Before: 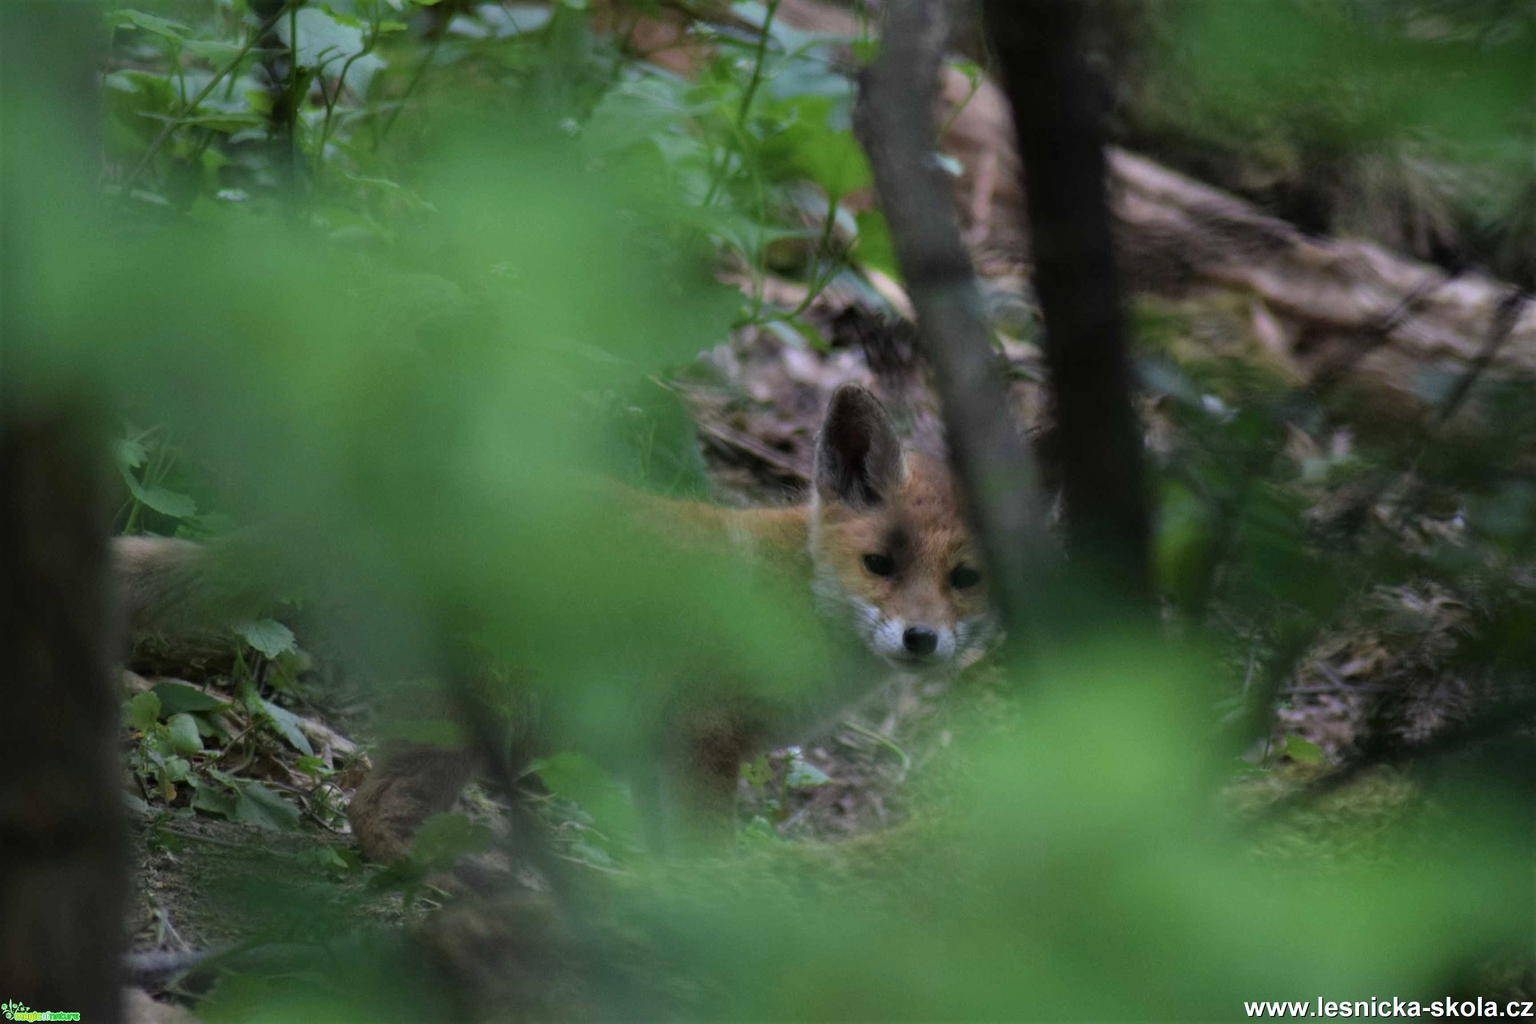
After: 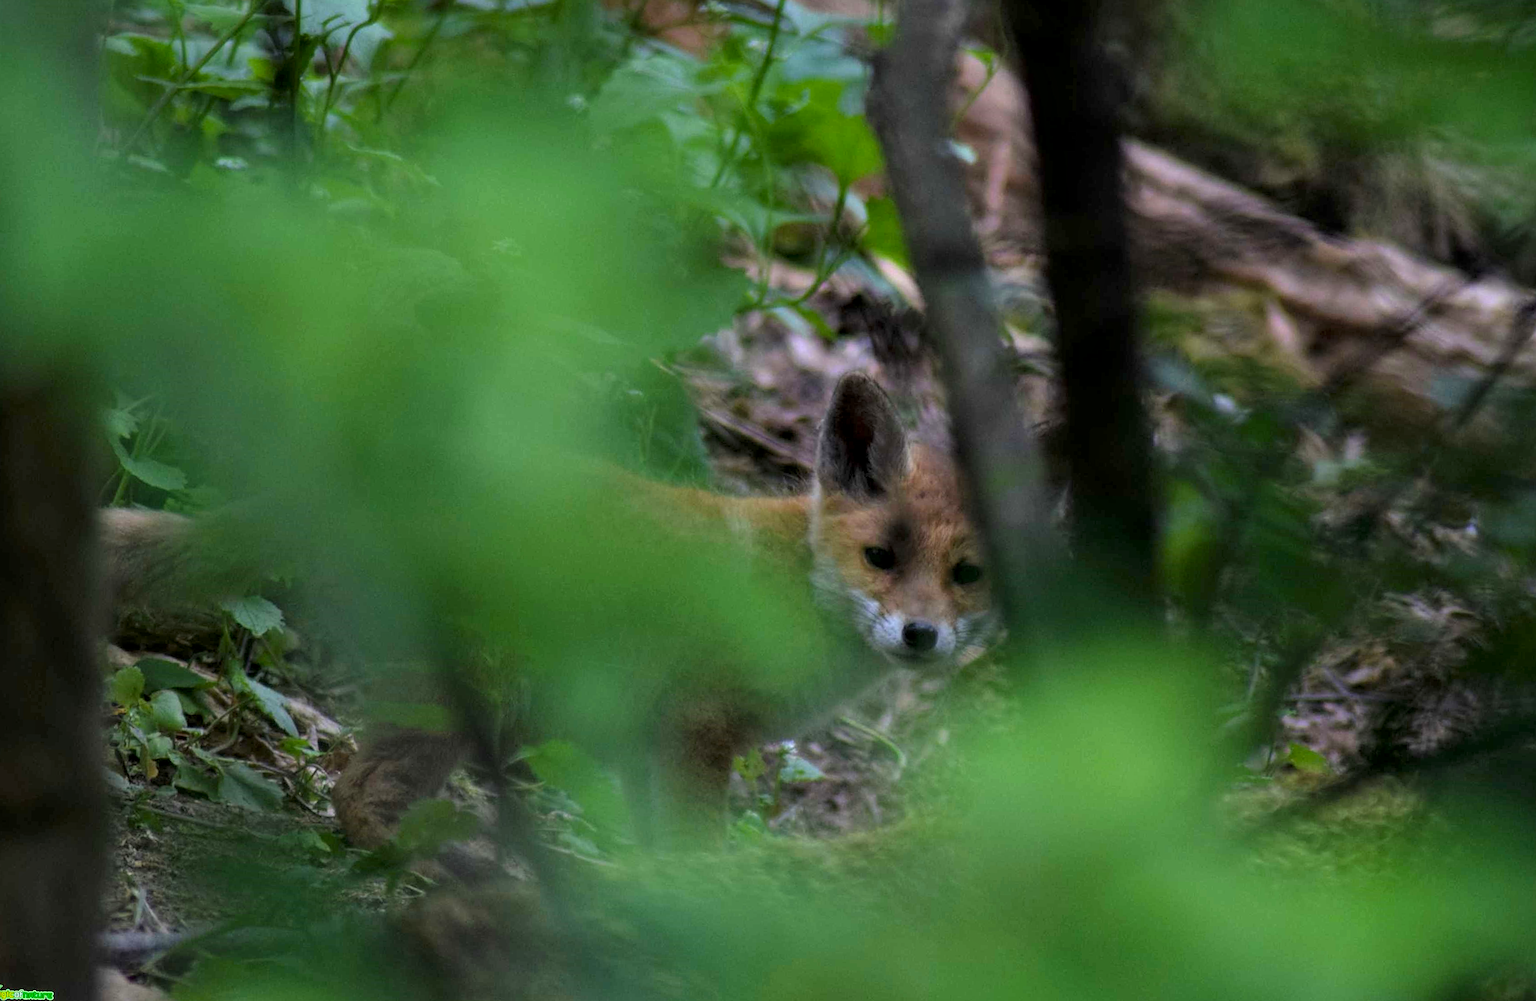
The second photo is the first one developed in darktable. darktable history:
sharpen: on, module defaults
color balance rgb: perceptual saturation grading › global saturation 20%, global vibrance 20%
rotate and perspective: rotation 1.57°, crop left 0.018, crop right 0.982, crop top 0.039, crop bottom 0.961
local contrast: on, module defaults
